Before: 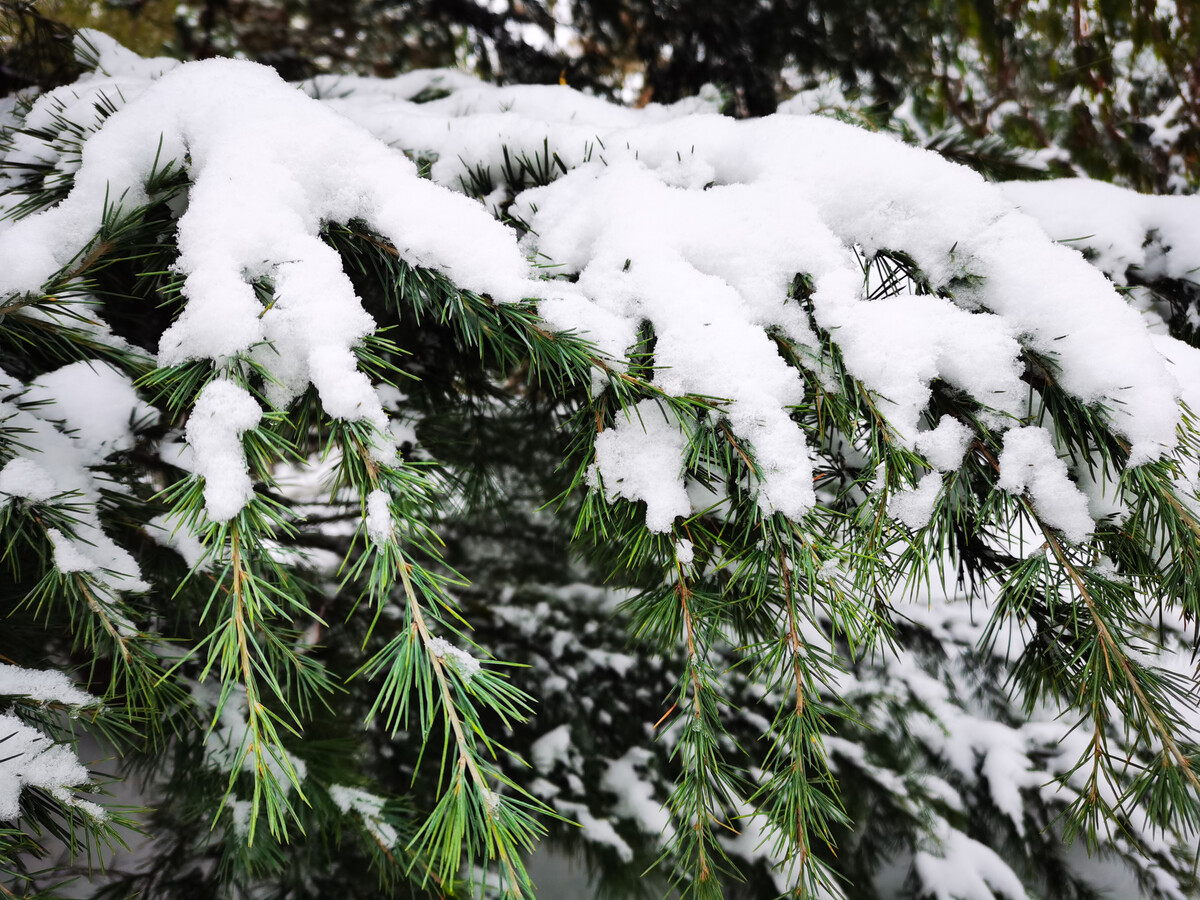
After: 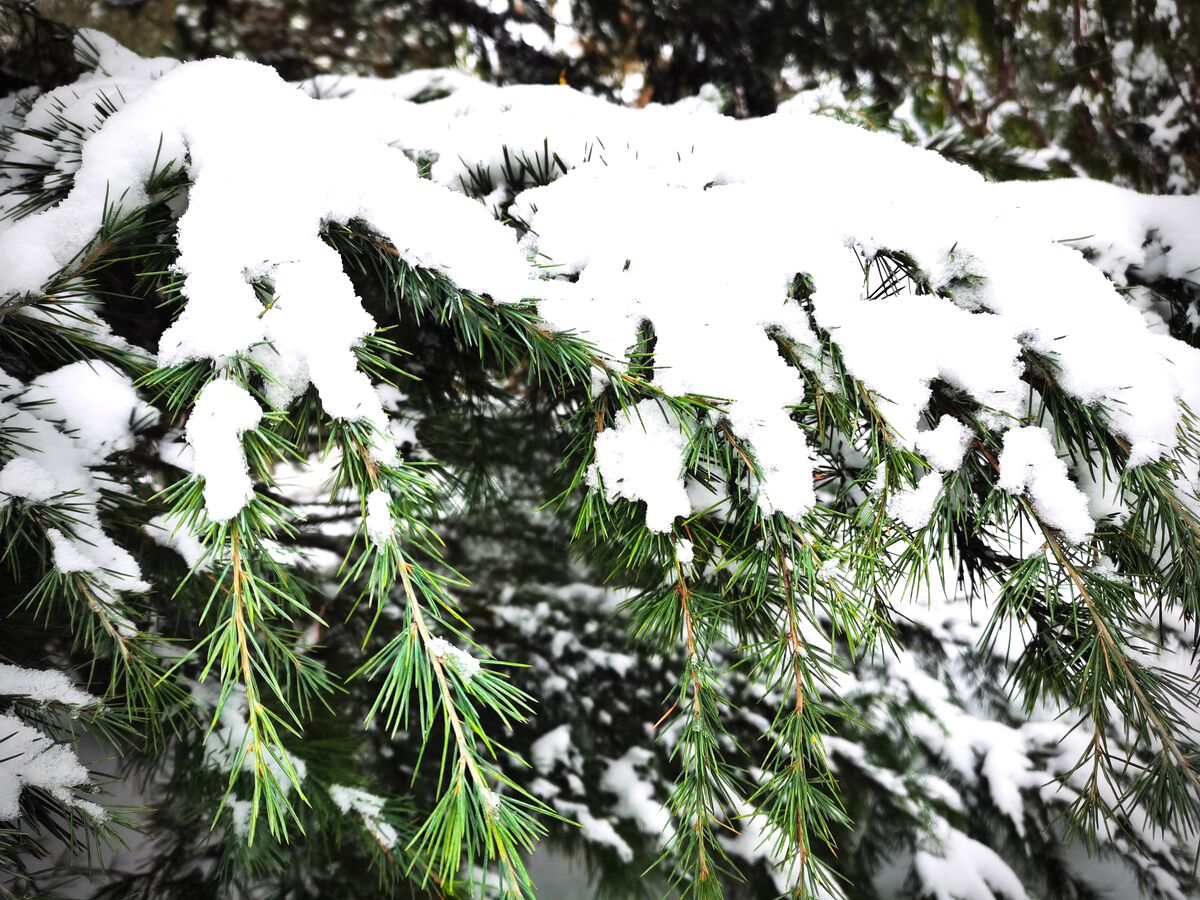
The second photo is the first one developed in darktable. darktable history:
vibrance: on, module defaults
exposure: exposure 0.64 EV, compensate highlight preservation false
vignetting: fall-off radius 31.48%, brightness -0.472
